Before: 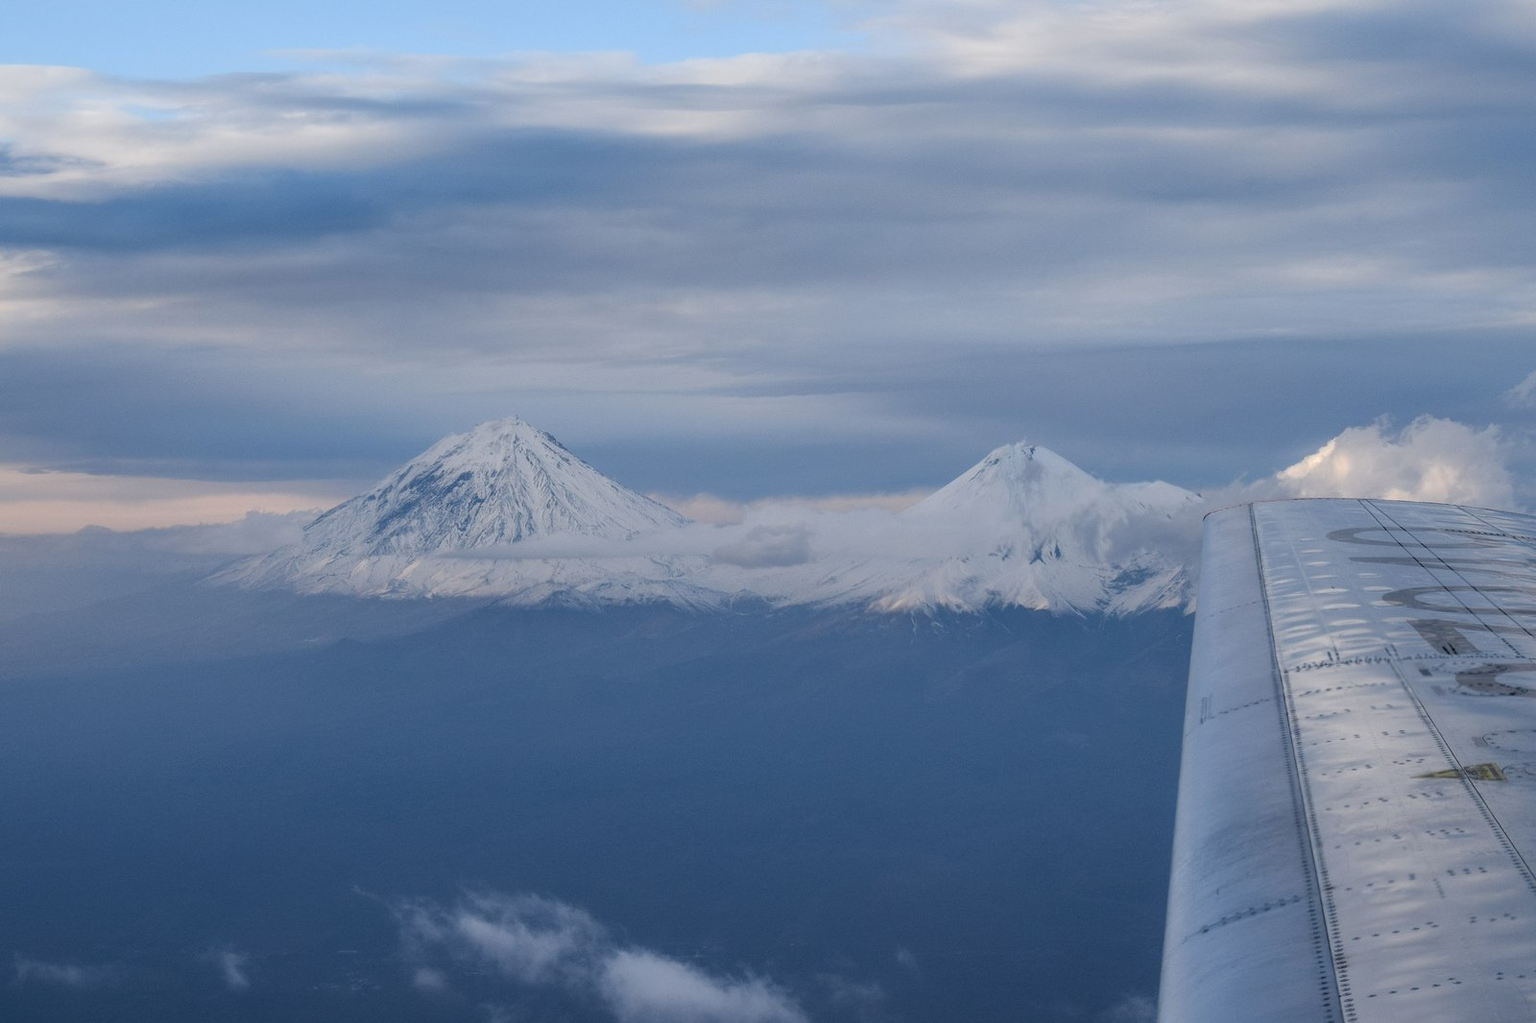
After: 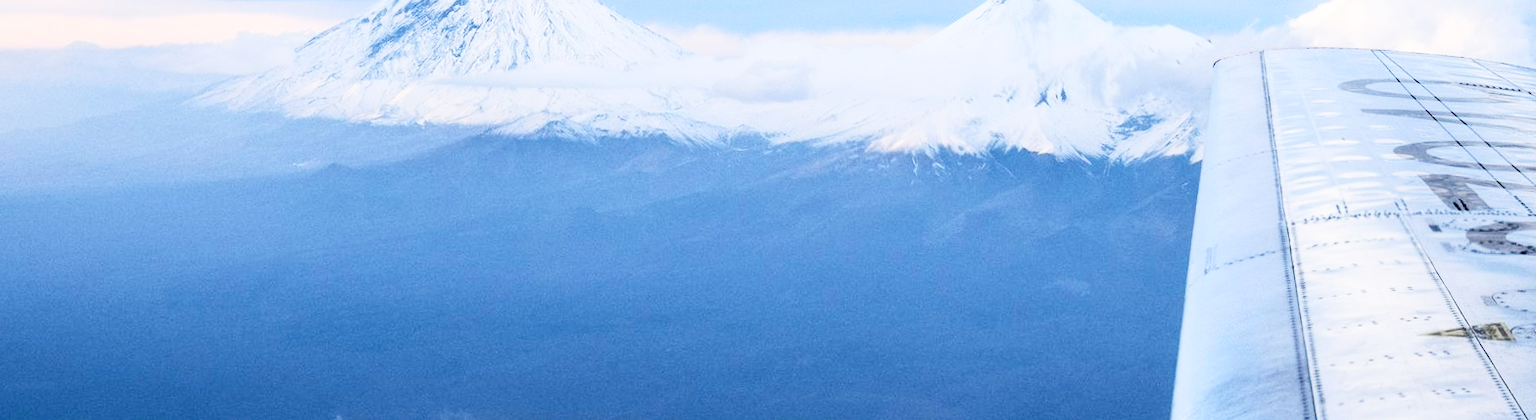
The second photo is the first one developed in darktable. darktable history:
base curve: curves: ch0 [(0, 0) (0.007, 0.004) (0.027, 0.03) (0.046, 0.07) (0.207, 0.54) (0.442, 0.872) (0.673, 0.972) (1, 1)], preserve colors none
contrast brightness saturation: contrast 0.24, brightness 0.09
rotate and perspective: rotation 1.57°, crop left 0.018, crop right 0.982, crop top 0.039, crop bottom 0.961
color zones: curves: ch1 [(0, 0.708) (0.088, 0.648) (0.245, 0.187) (0.429, 0.326) (0.571, 0.498) (0.714, 0.5) (0.857, 0.5) (1, 0.708)]
crop: top 45.551%, bottom 12.262%
